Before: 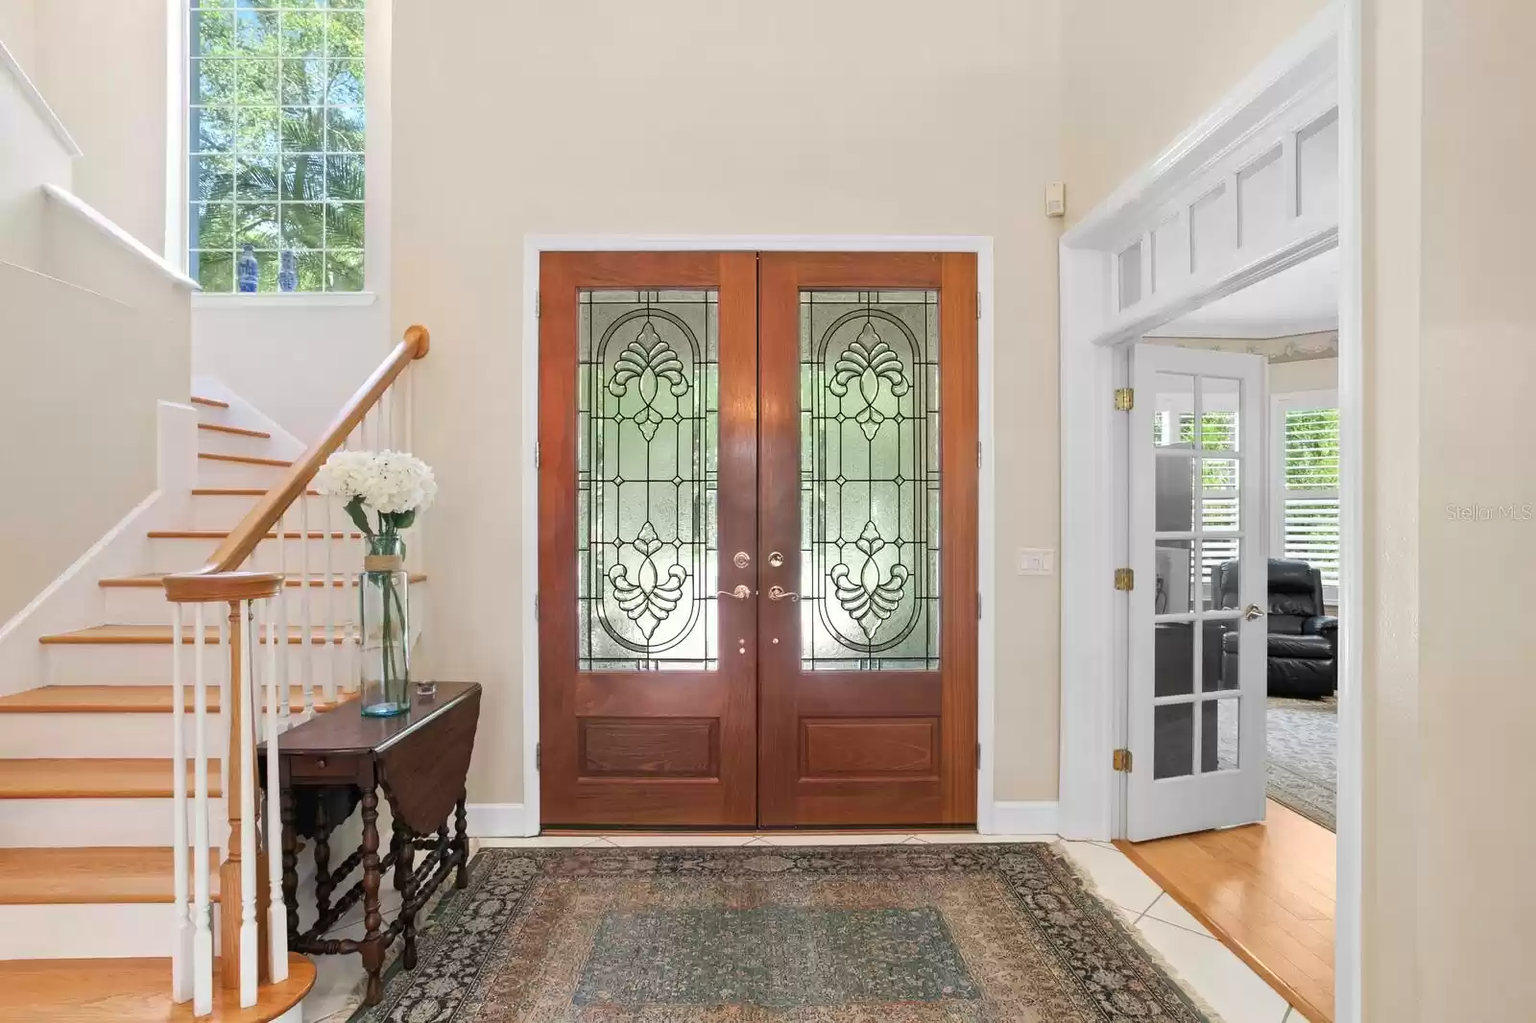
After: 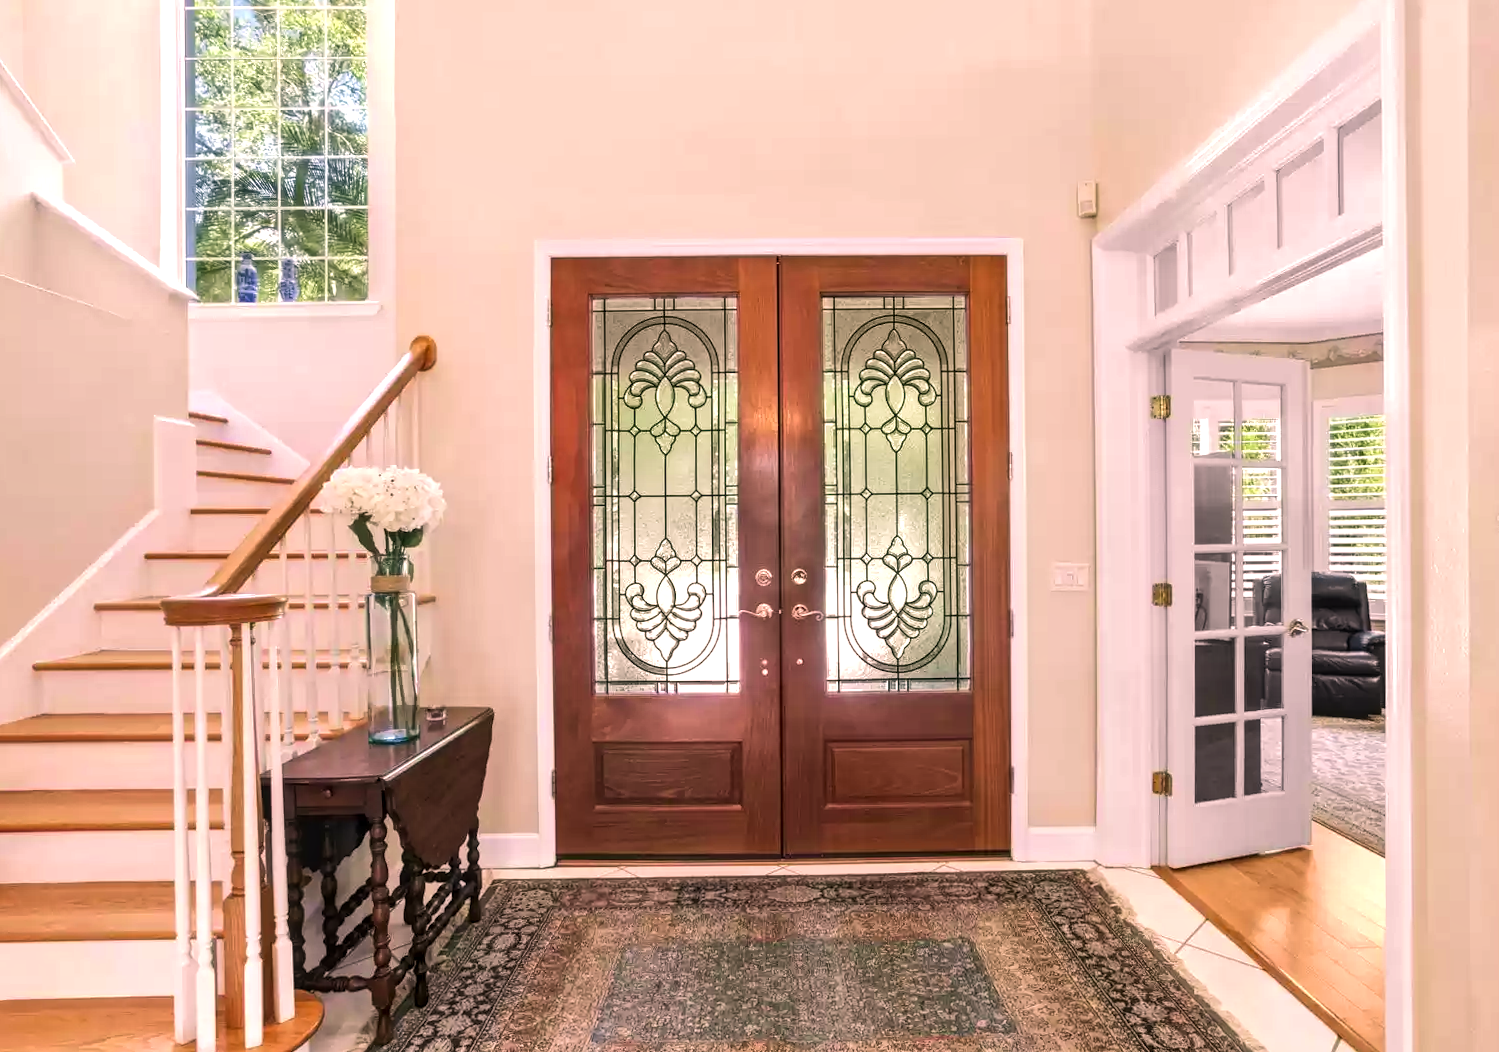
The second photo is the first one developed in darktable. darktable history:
velvia: on, module defaults
color correction: highlights a* 12.23, highlights b* 5.41
rotate and perspective: rotation -0.45°, automatic cropping original format, crop left 0.008, crop right 0.992, crop top 0.012, crop bottom 0.988
crop and rotate: right 5.167%
local contrast: on, module defaults
tone equalizer: -8 EV -0.417 EV, -7 EV -0.389 EV, -6 EV -0.333 EV, -5 EV -0.222 EV, -3 EV 0.222 EV, -2 EV 0.333 EV, -1 EV 0.389 EV, +0 EV 0.417 EV, edges refinement/feathering 500, mask exposure compensation -1.57 EV, preserve details no
shadows and highlights: shadows 37.27, highlights -28.18, soften with gaussian
